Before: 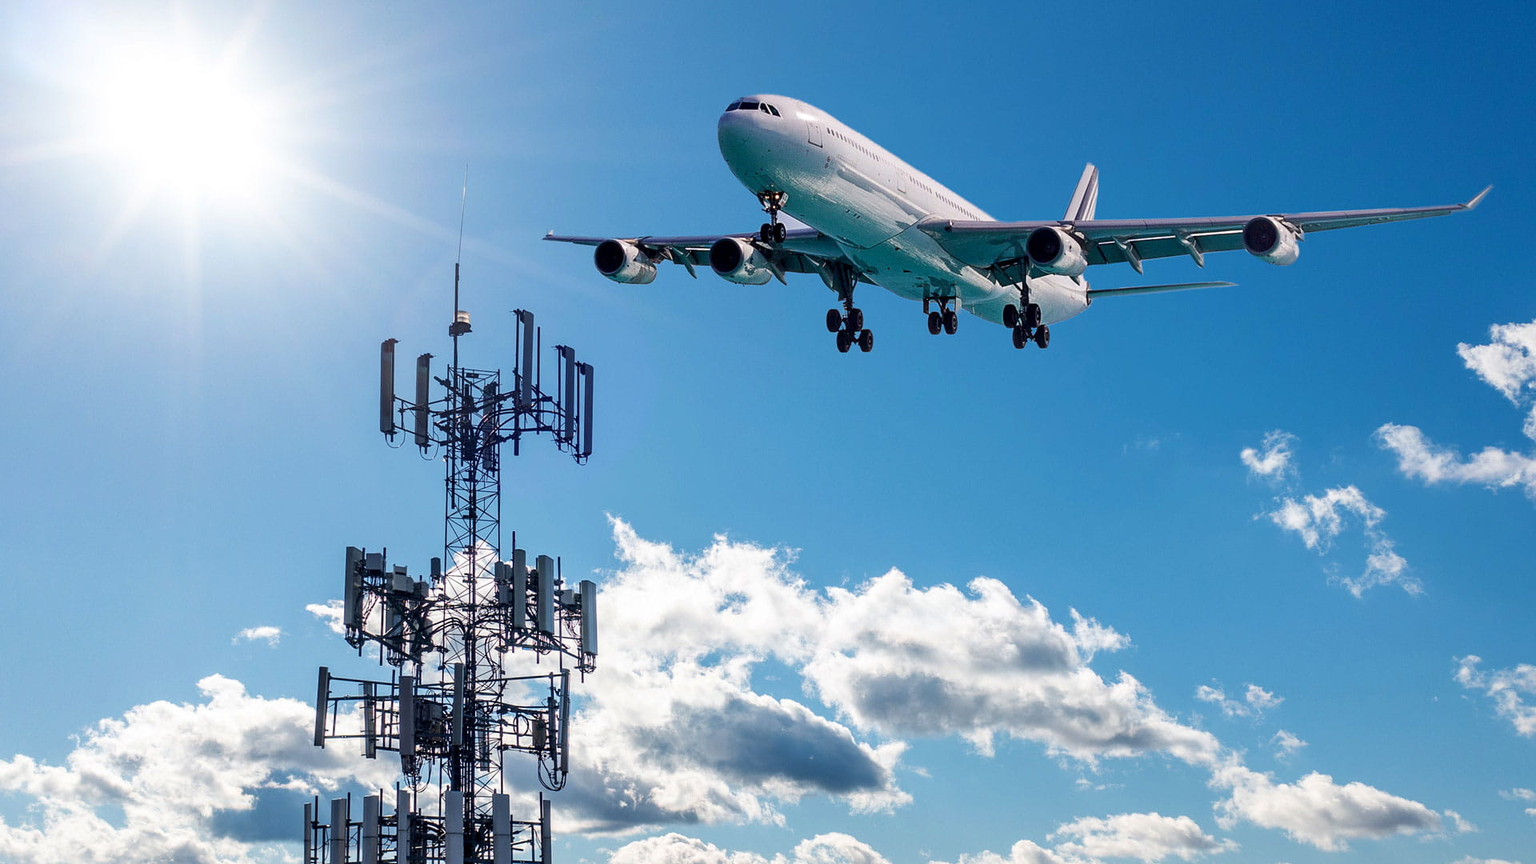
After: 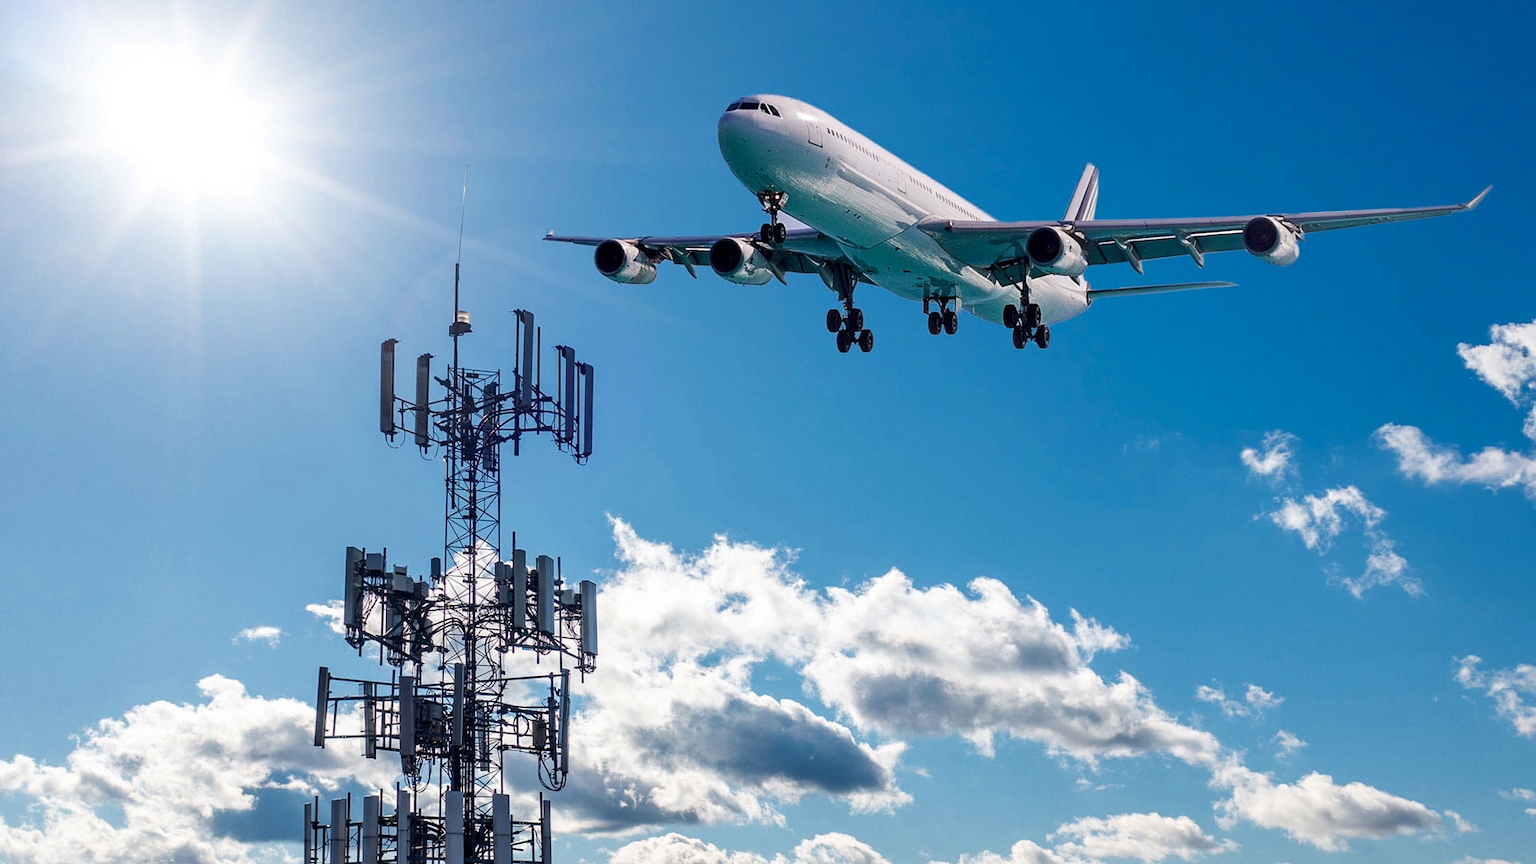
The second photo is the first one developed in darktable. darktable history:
color zones: curves: ch0 [(0, 0.5) (0.143, 0.5) (0.286, 0.5) (0.429, 0.5) (0.62, 0.489) (0.714, 0.445) (0.844, 0.496) (1, 0.5)]; ch1 [(0, 0.5) (0.143, 0.5) (0.286, 0.5) (0.429, 0.5) (0.571, 0.5) (0.714, 0.523) (0.857, 0.5) (1, 0.5)]
